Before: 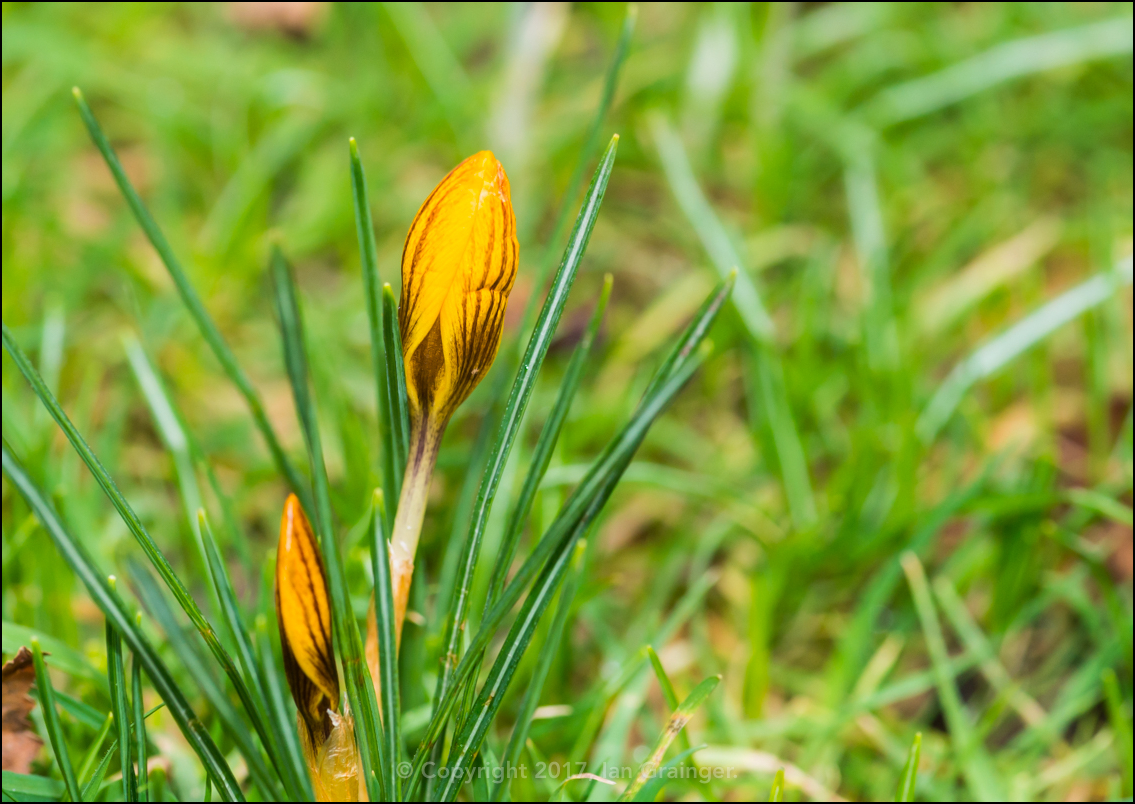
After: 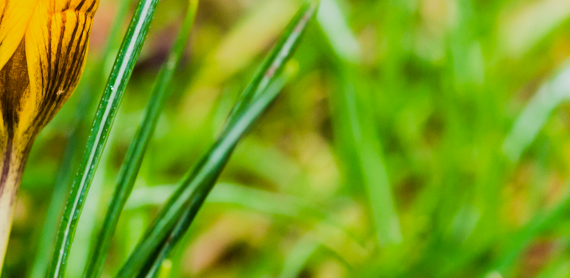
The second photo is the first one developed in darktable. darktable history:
crop: left 36.607%, top 34.735%, right 13.146%, bottom 30.611%
sigmoid: contrast 1.7
